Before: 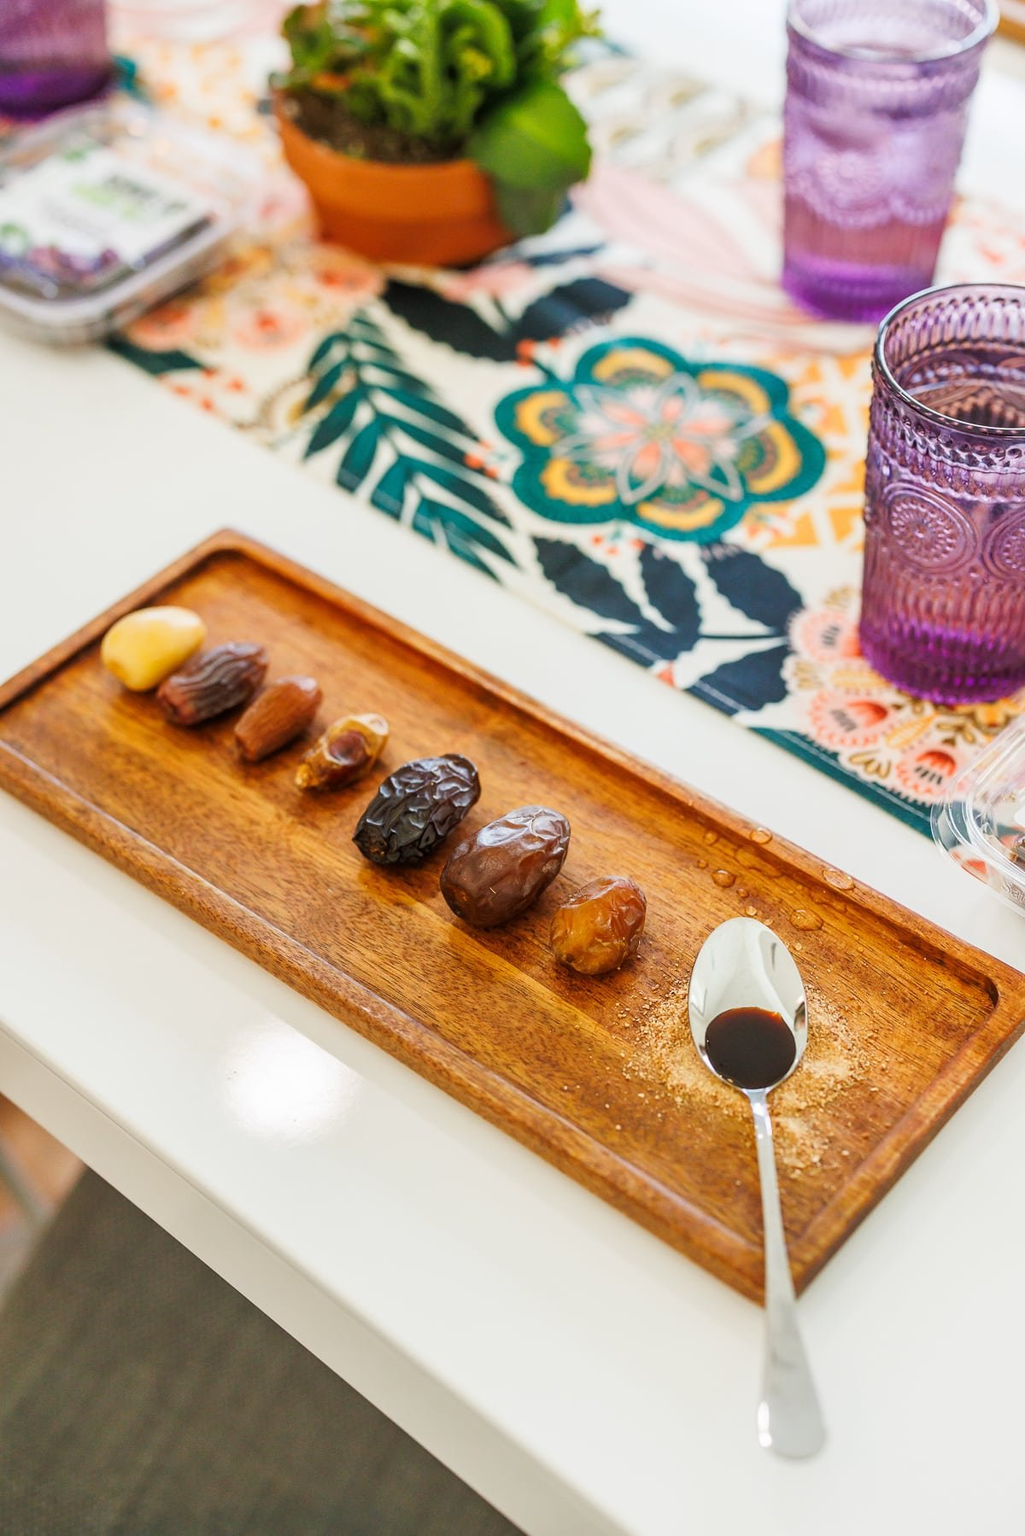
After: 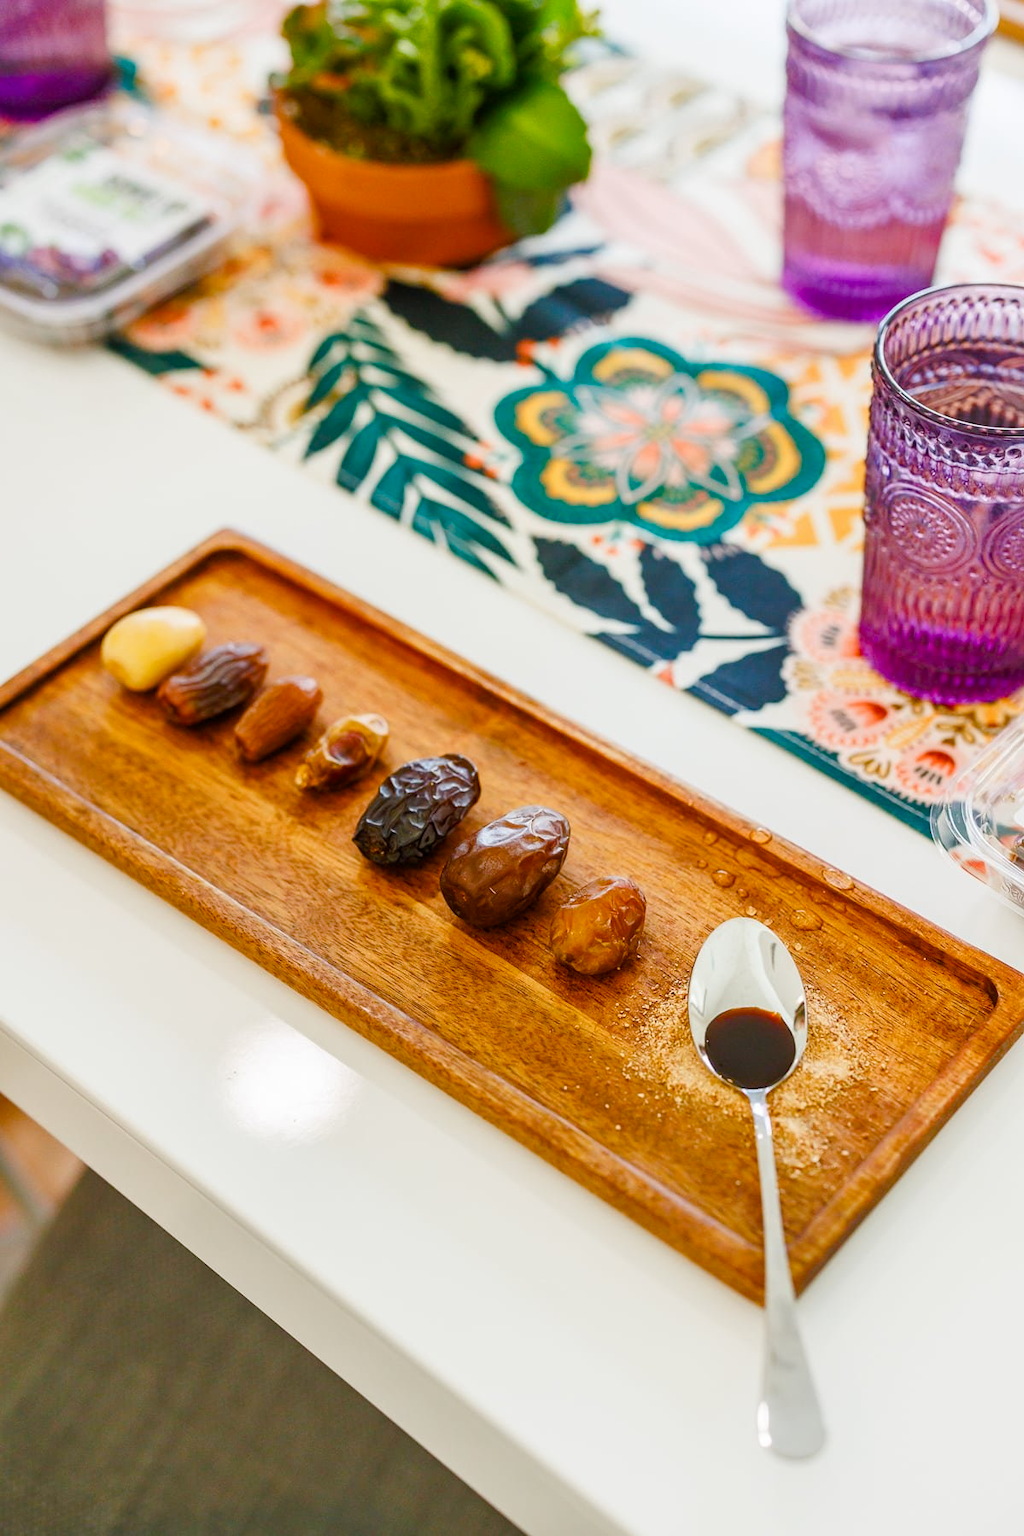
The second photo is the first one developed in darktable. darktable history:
color balance rgb: perceptual saturation grading › global saturation 20%, perceptual saturation grading › highlights -25%, perceptual saturation grading › shadows 50%
